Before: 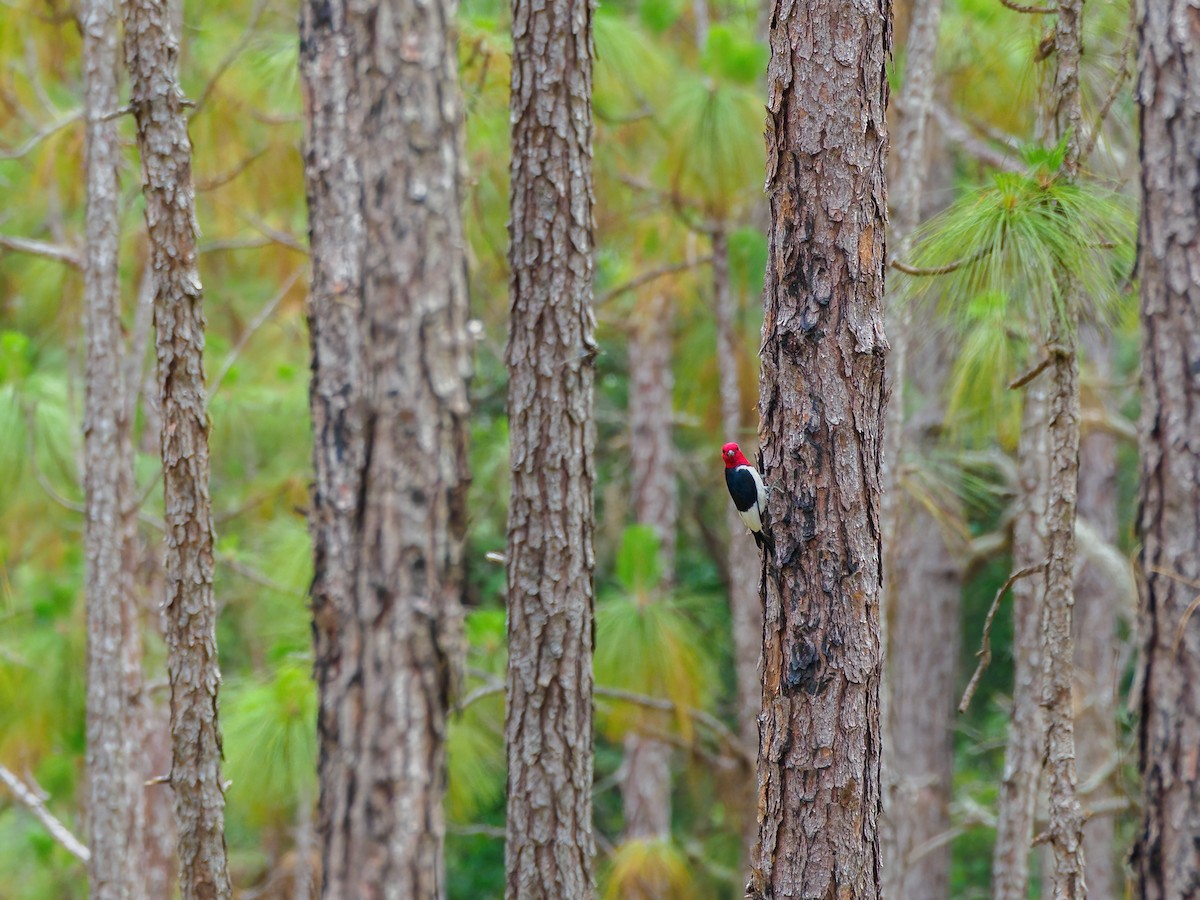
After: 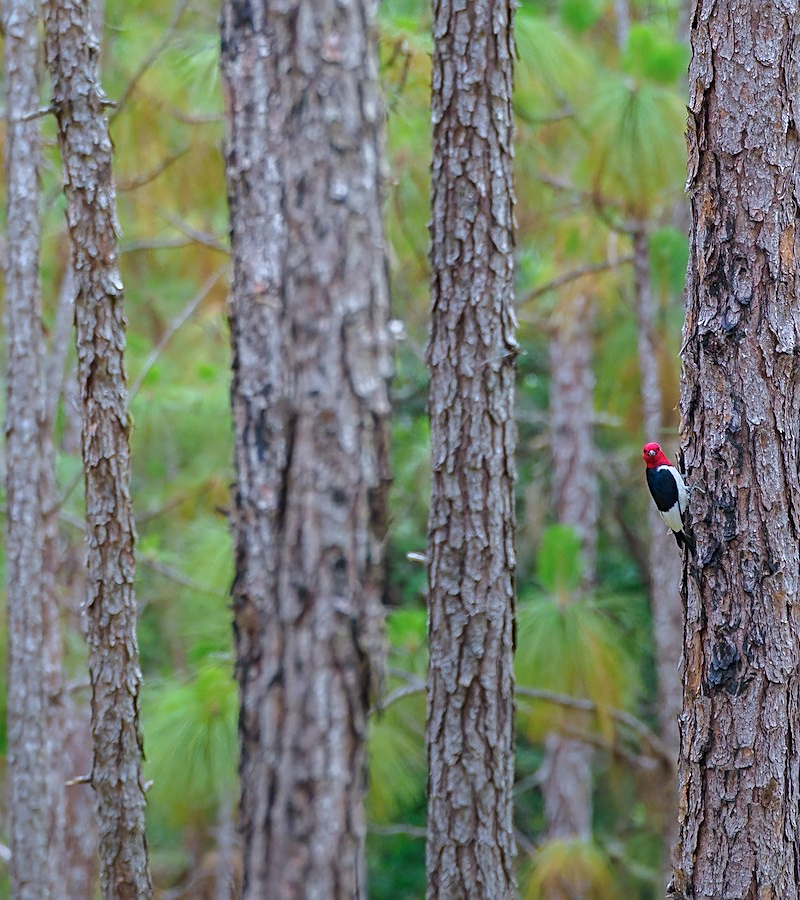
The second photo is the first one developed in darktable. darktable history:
sharpen: on, module defaults
crop and rotate: left 6.617%, right 26.717%
color calibration: illuminant as shot in camera, x 0.37, y 0.382, temperature 4313.32 K
shadows and highlights: shadows 60, highlights -60.23, soften with gaussian
graduated density: rotation -180°, offset 27.42
